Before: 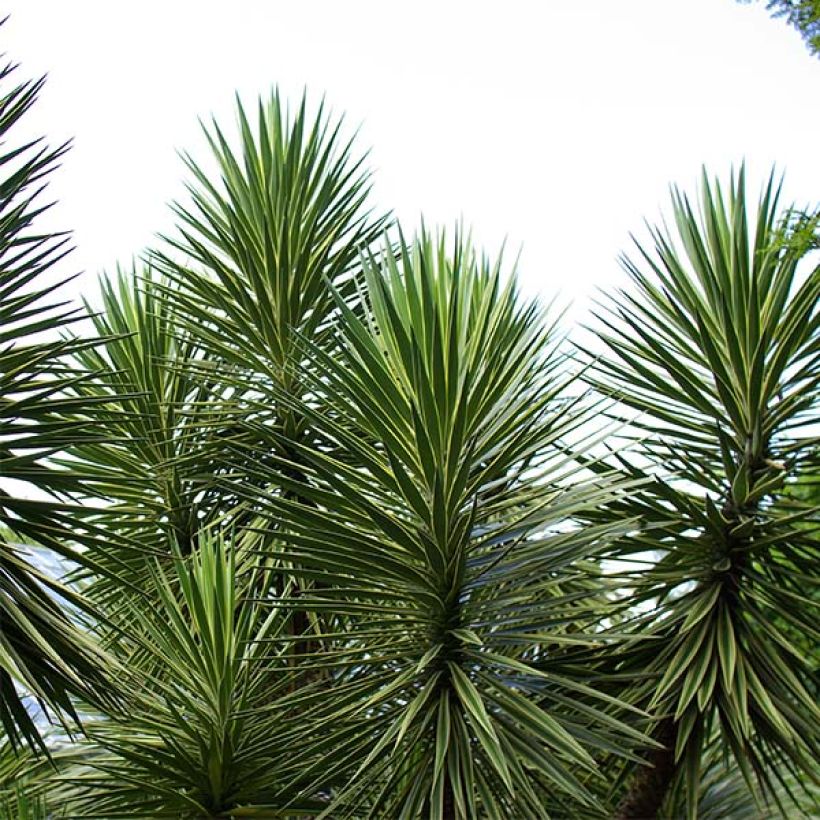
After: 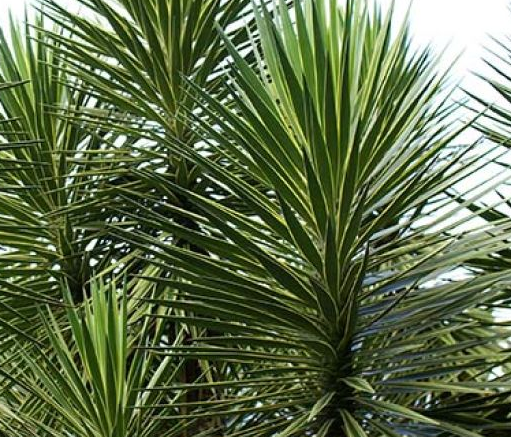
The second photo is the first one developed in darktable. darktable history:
crop: left 13.195%, top 30.833%, right 24.452%, bottom 15.849%
